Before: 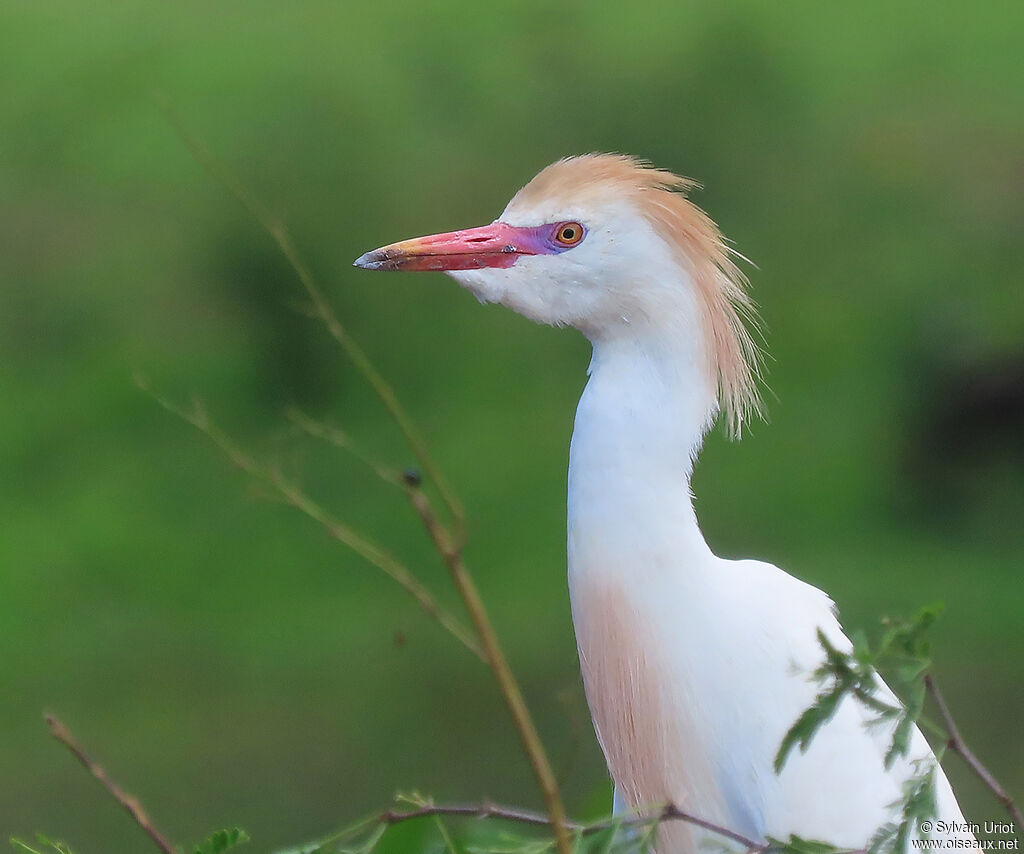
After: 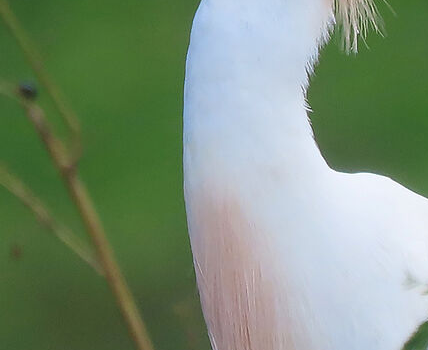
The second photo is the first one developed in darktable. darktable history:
crop: left 37.531%, top 45.348%, right 20.664%, bottom 13.609%
